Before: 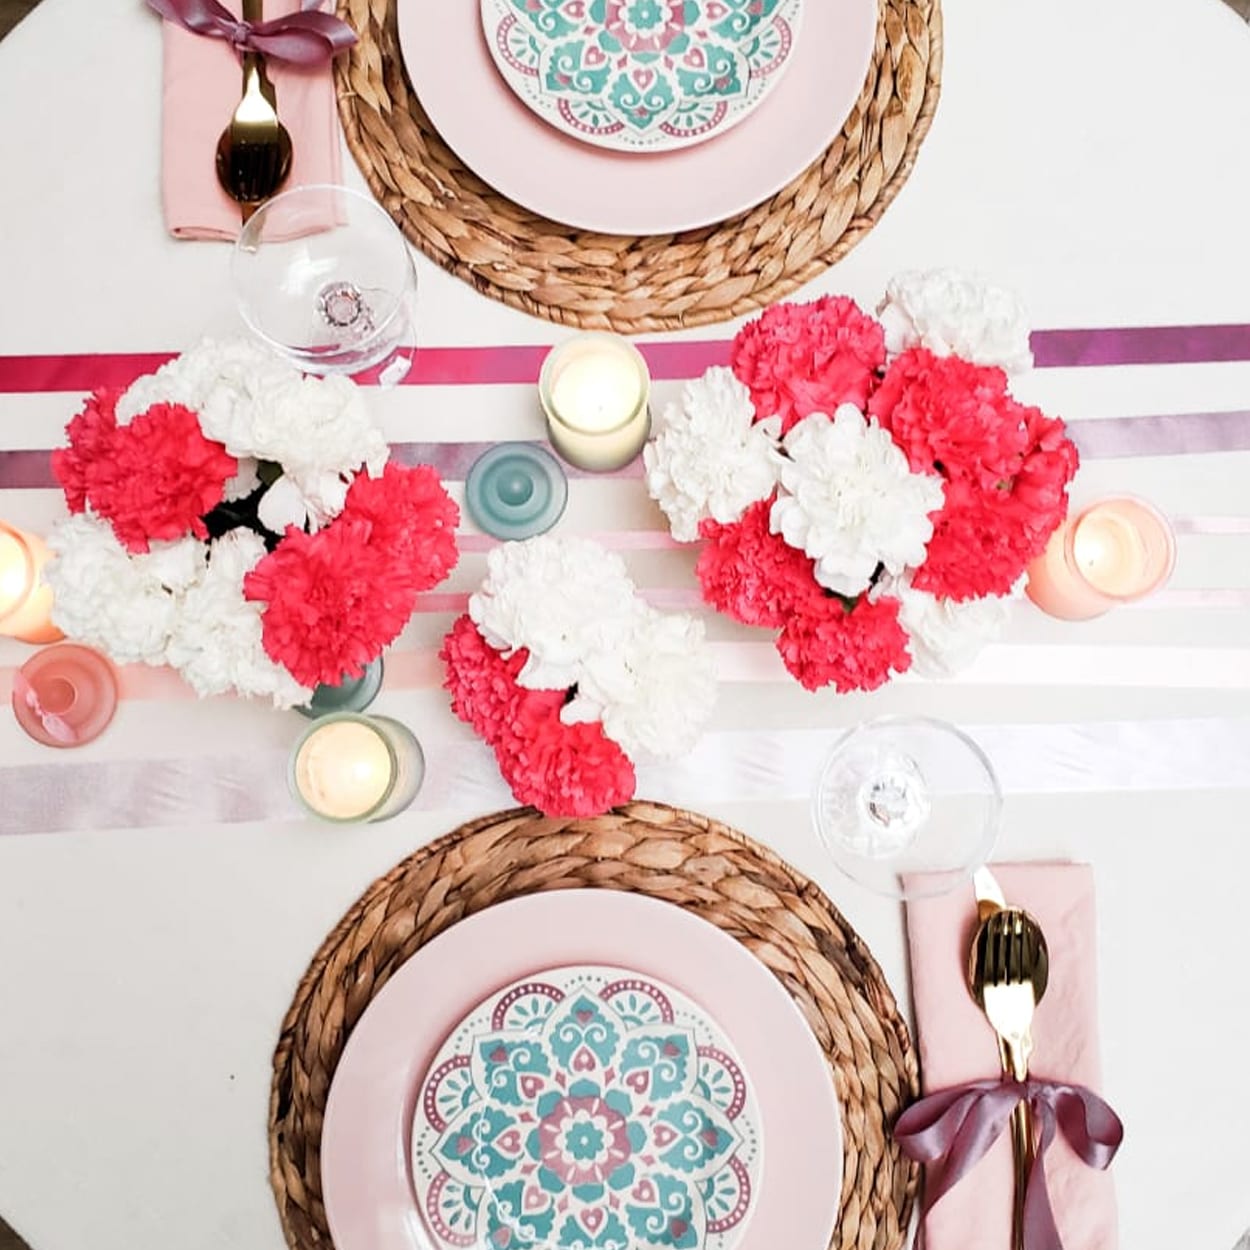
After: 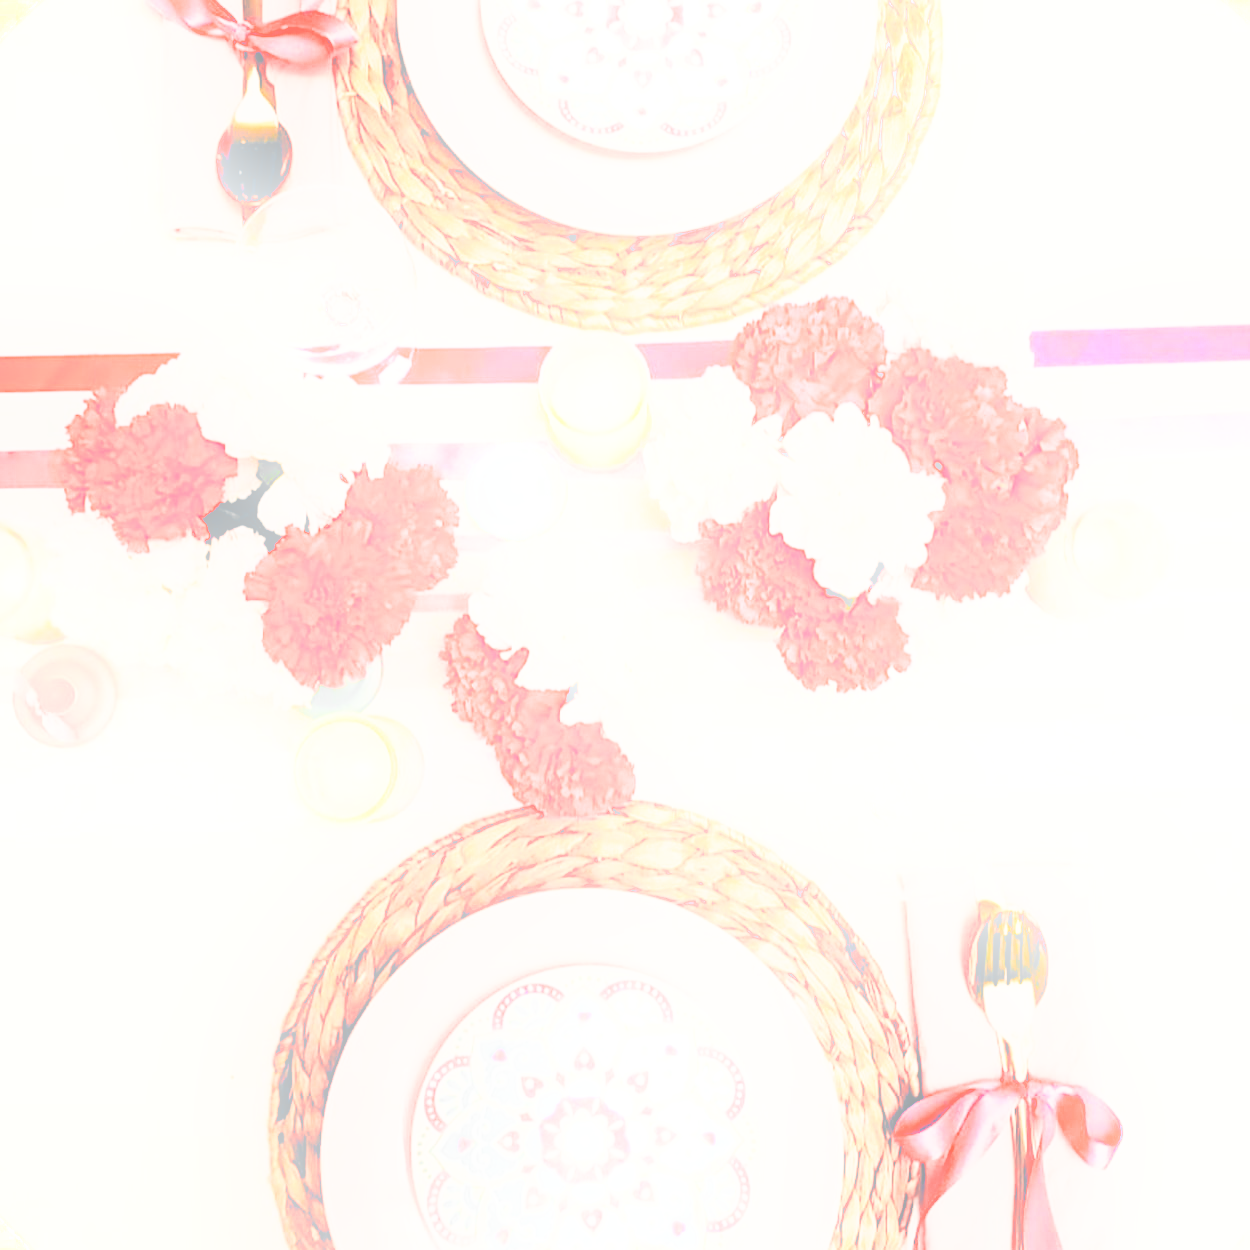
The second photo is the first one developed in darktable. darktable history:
bloom: size 16%, threshold 98%, strength 20%
color balance: lift [1.016, 0.983, 1, 1.017], gamma [0.958, 1, 1, 1], gain [0.981, 1.007, 0.993, 1.002], input saturation 118.26%, contrast 13.43%, contrast fulcrum 21.62%, output saturation 82.76%
tone curve: curves: ch0 [(0, 0) (0.003, 0.003) (0.011, 0.014) (0.025, 0.027) (0.044, 0.044) (0.069, 0.064) (0.1, 0.108) (0.136, 0.153) (0.177, 0.208) (0.224, 0.275) (0.277, 0.349) (0.335, 0.422) (0.399, 0.492) (0.468, 0.557) (0.543, 0.617) (0.623, 0.682) (0.709, 0.745) (0.801, 0.826) (0.898, 0.916) (1, 1)], preserve colors none
color zones: curves: ch0 [(0.257, 0.558) (0.75, 0.565)]; ch1 [(0.004, 0.857) (0.14, 0.416) (0.257, 0.695) (0.442, 0.032) (0.736, 0.266) (0.891, 0.741)]; ch2 [(0, 0.623) (0.112, 0.436) (0.271, 0.474) (0.516, 0.64) (0.743, 0.286)]
sigmoid: skew -0.2, preserve hue 0%, red attenuation 0.1, red rotation 0.035, green attenuation 0.1, green rotation -0.017, blue attenuation 0.15, blue rotation -0.052, base primaries Rec2020
white balance: red 1.045, blue 0.932
exposure: black level correction 0, exposure 1.1 EV, compensate exposure bias true, compensate highlight preservation false
sharpen: amount 0.2
